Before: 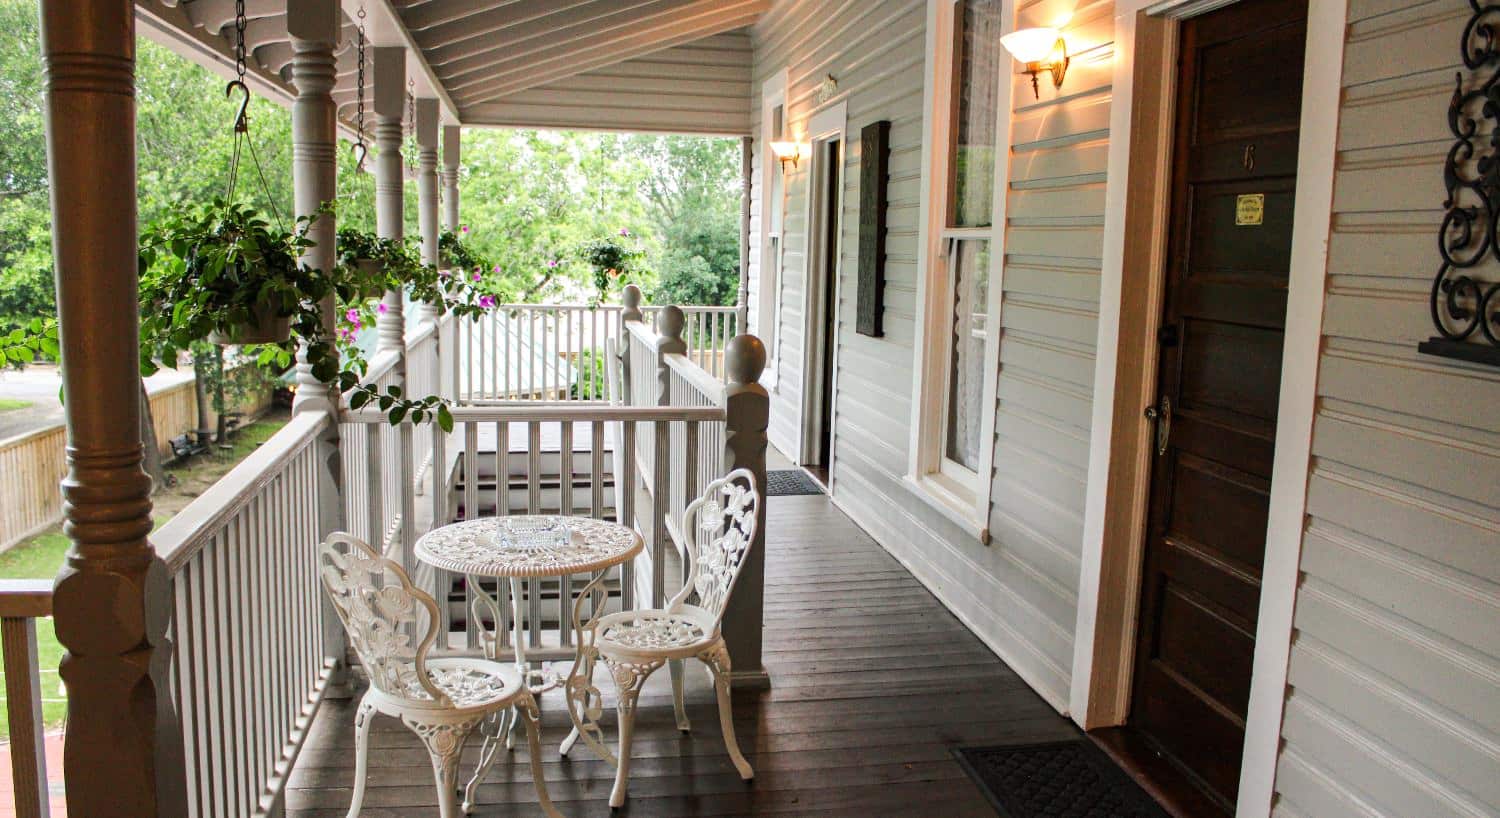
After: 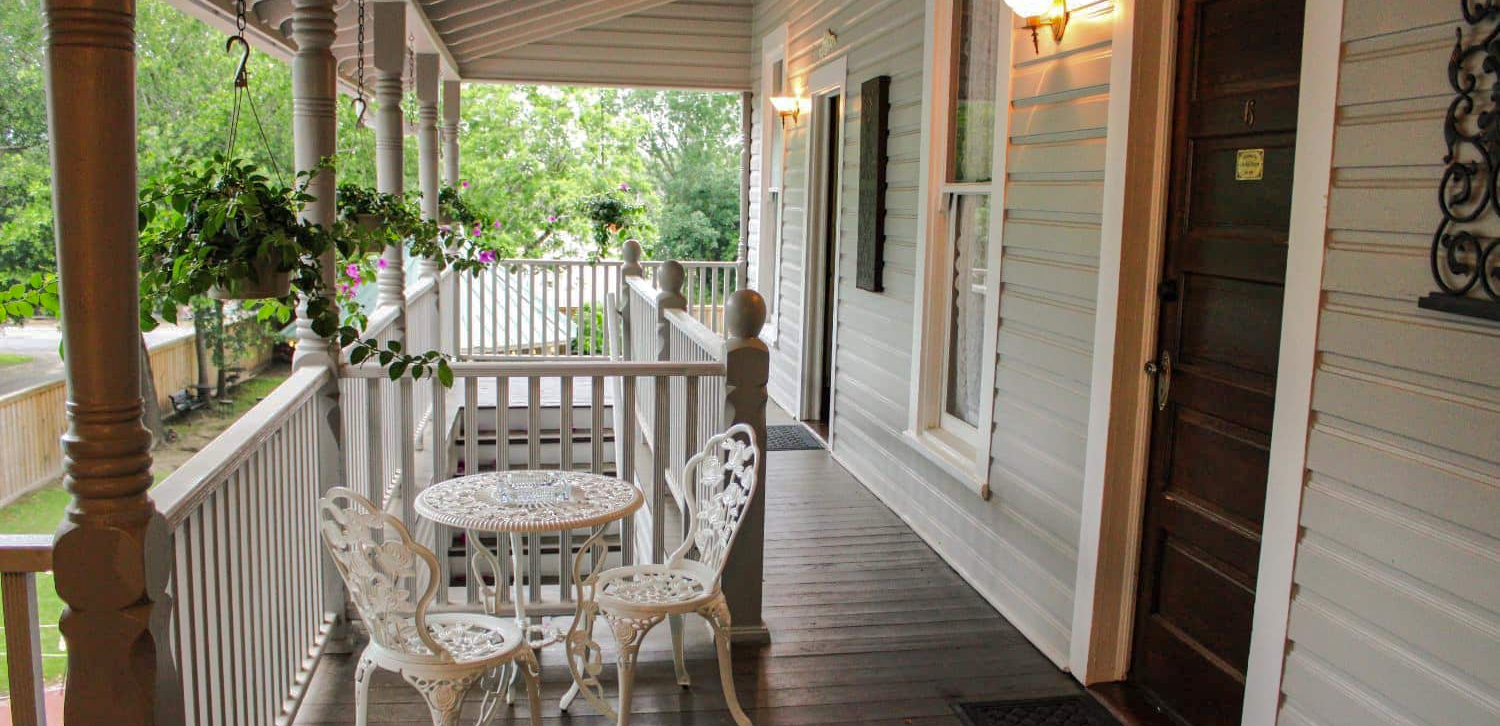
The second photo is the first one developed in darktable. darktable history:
crop and rotate: top 5.609%, bottom 5.609%
shadows and highlights: shadows 40, highlights -60
